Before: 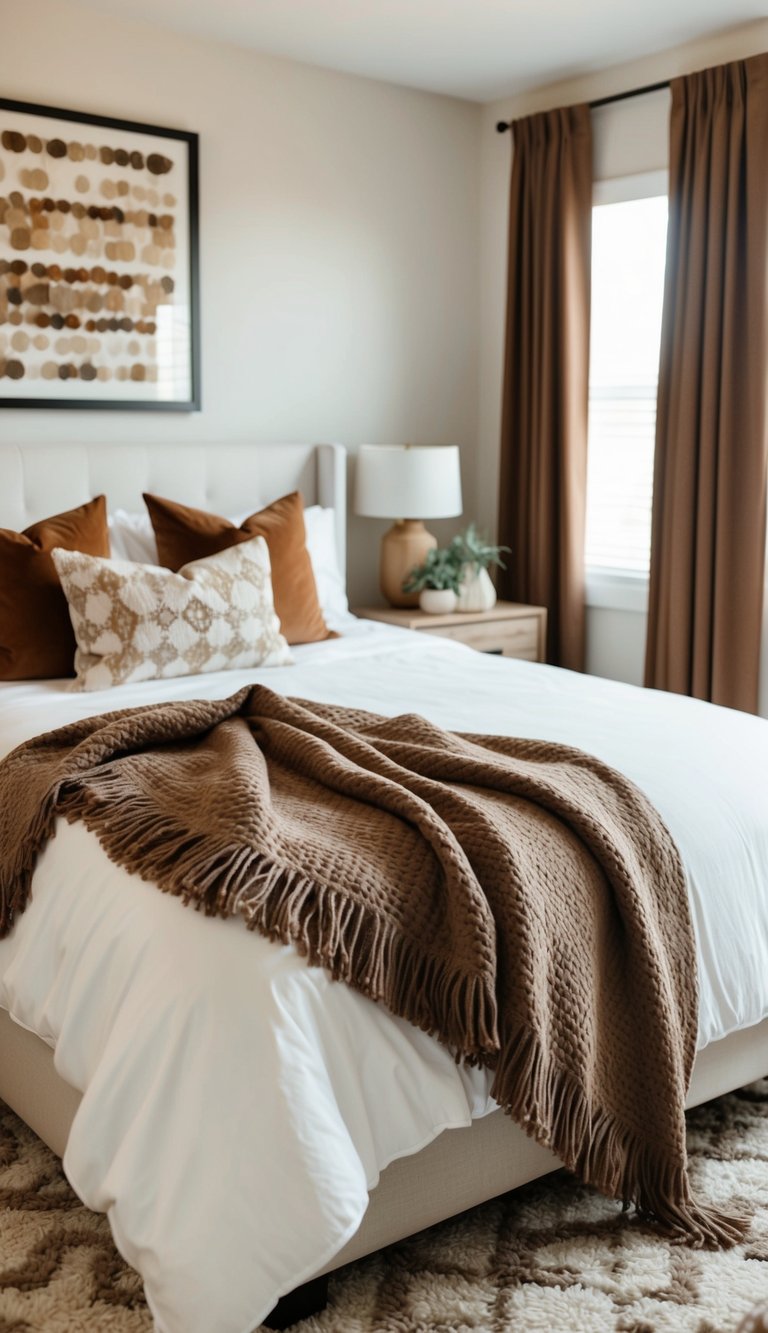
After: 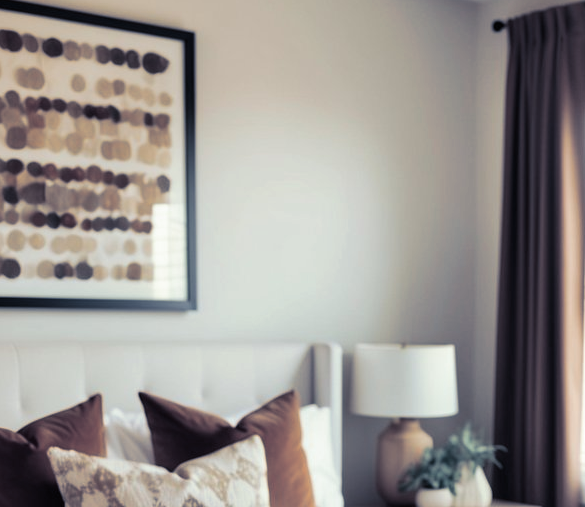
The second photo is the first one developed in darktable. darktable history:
crop: left 0.579%, top 7.627%, right 23.167%, bottom 54.275%
split-toning: shadows › hue 230.4°
